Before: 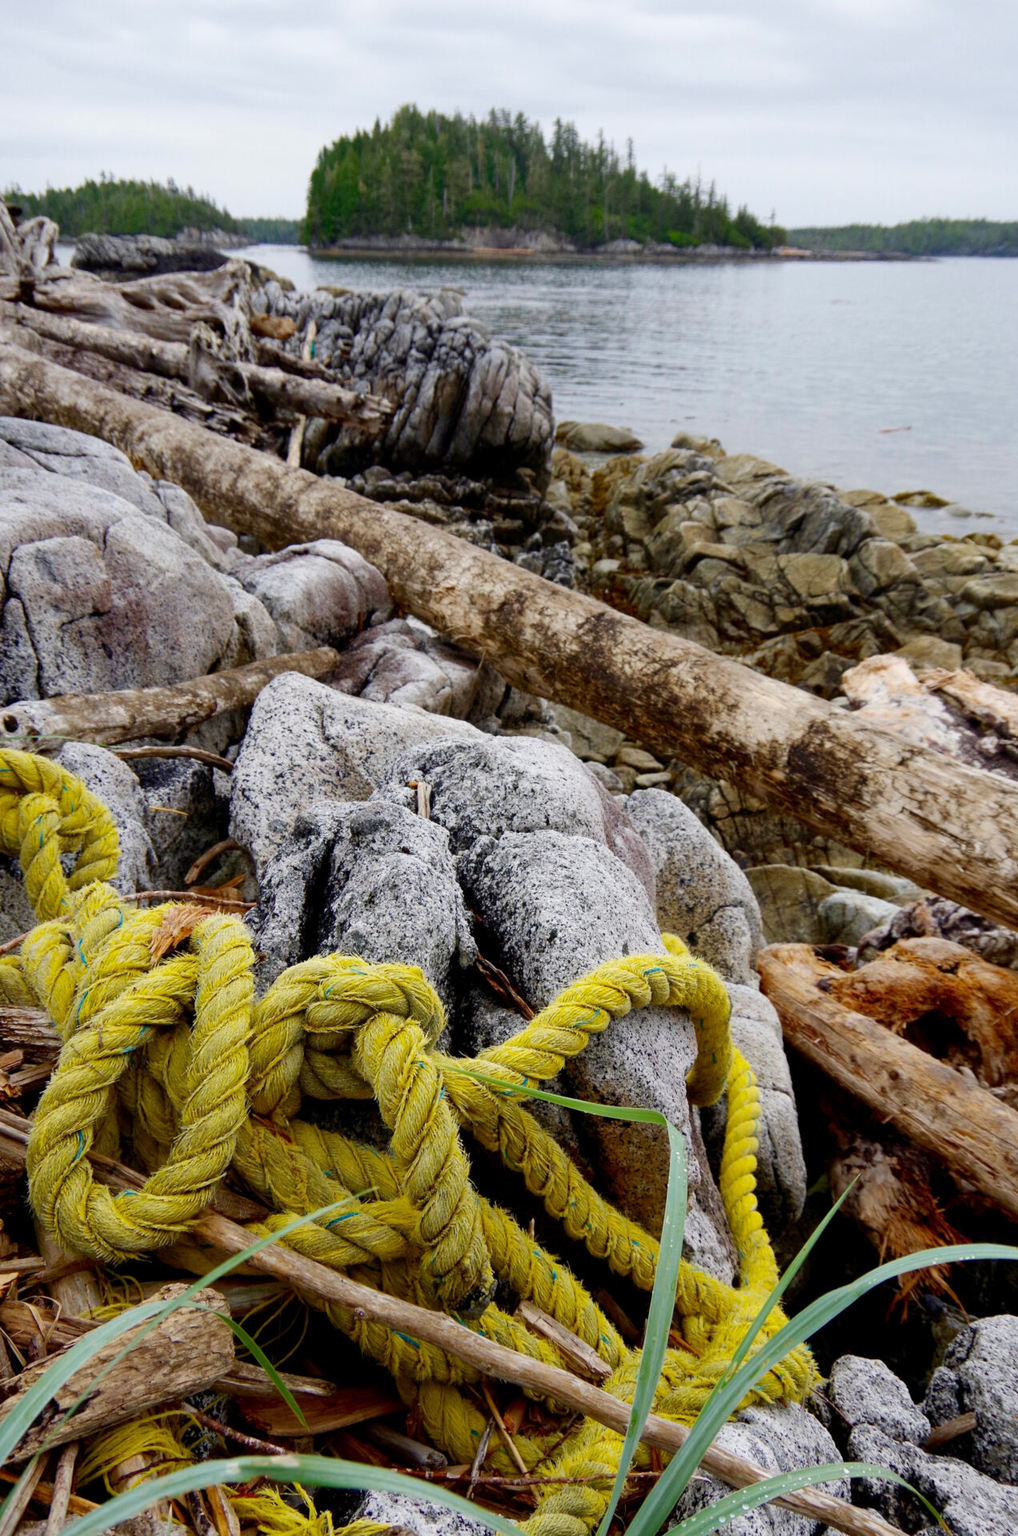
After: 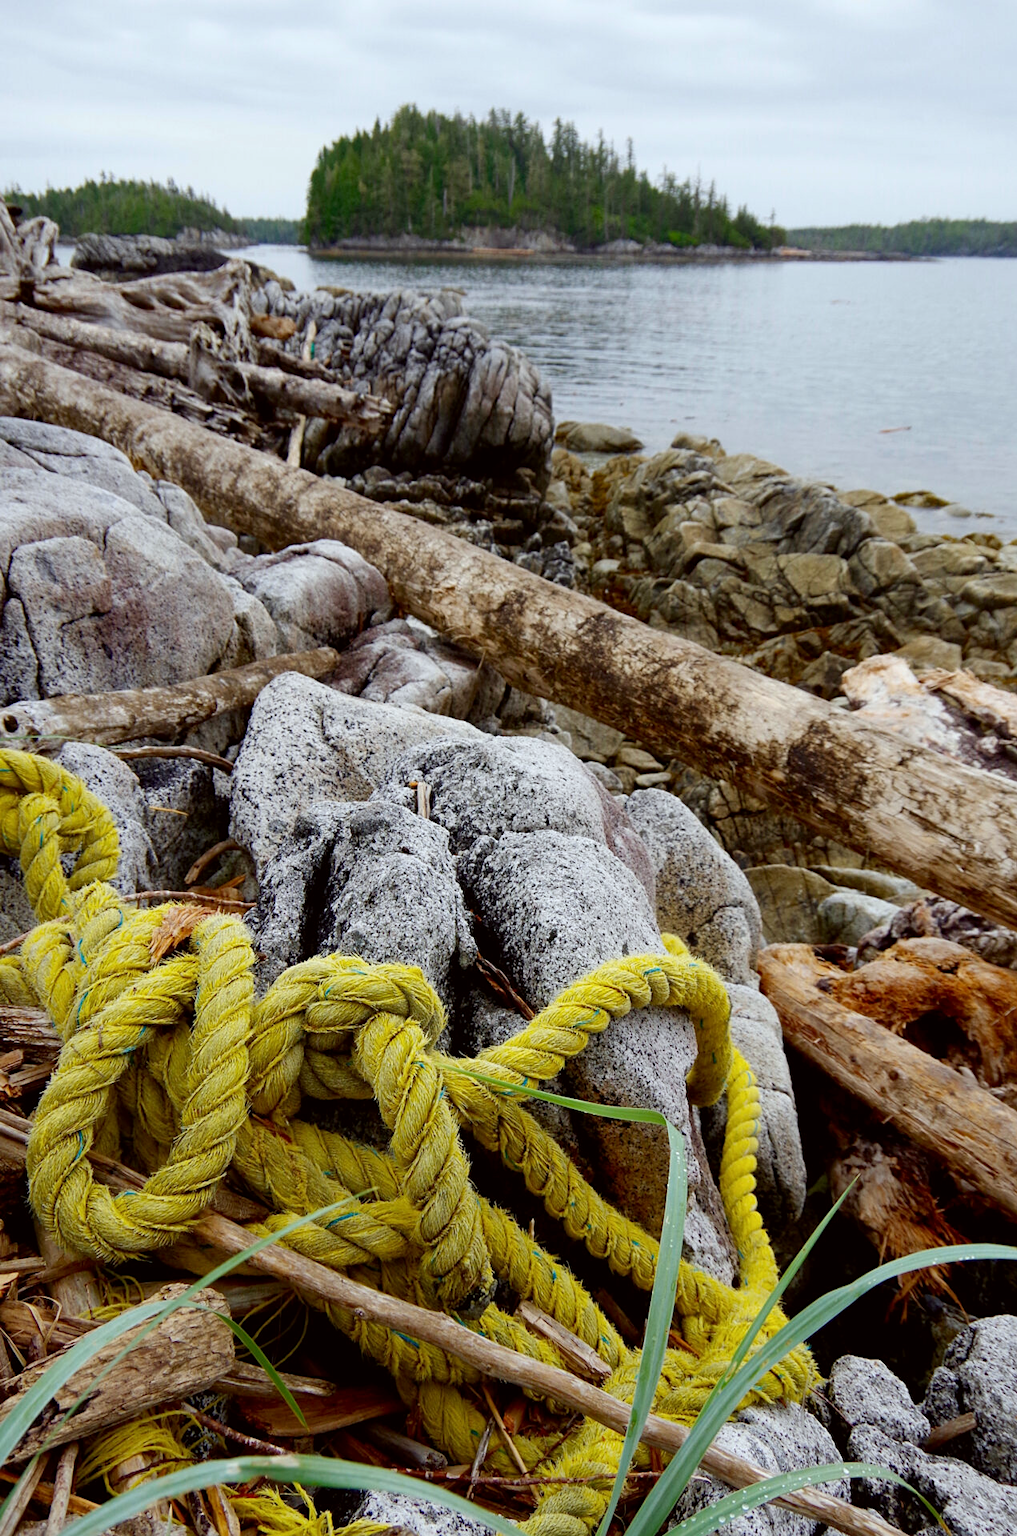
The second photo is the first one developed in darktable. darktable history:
sharpen: amount 0.202
color correction: highlights a* -2.93, highlights b* -2.21, shadows a* 2.07, shadows b* 2.64
